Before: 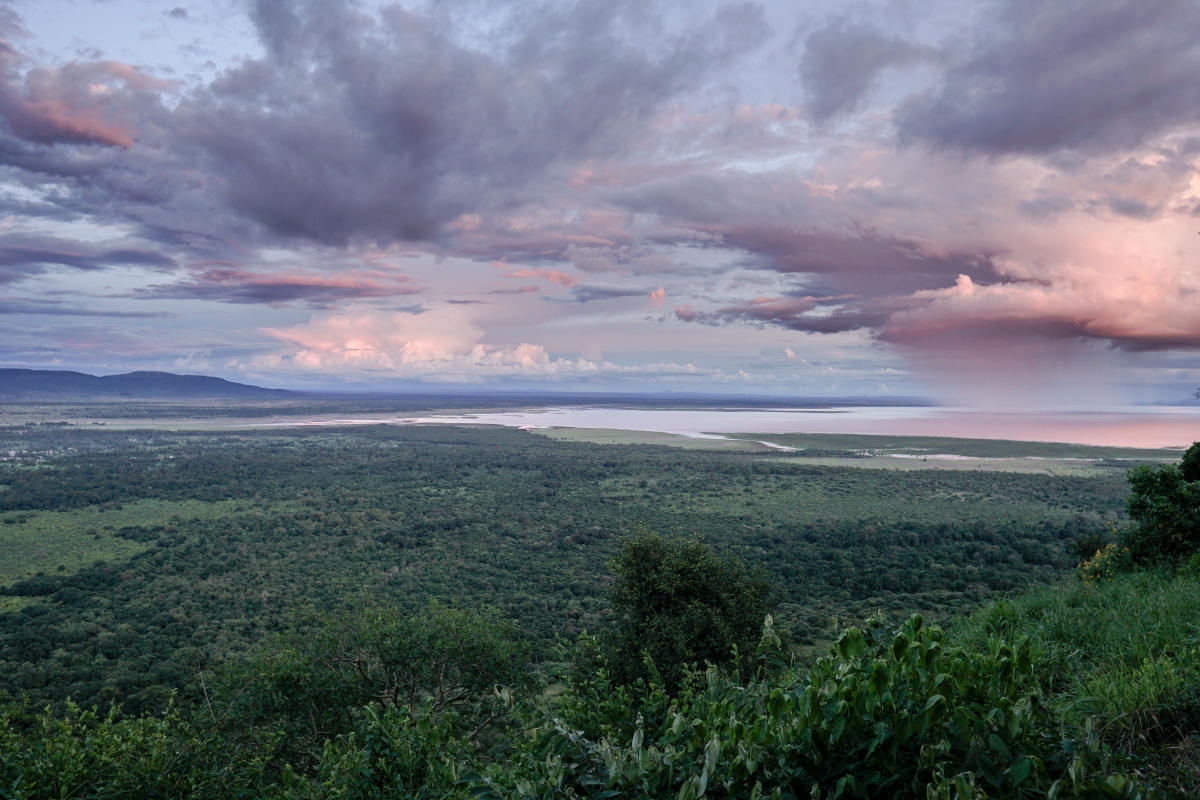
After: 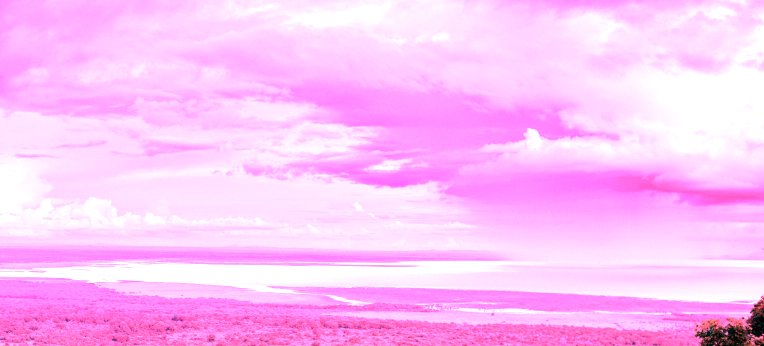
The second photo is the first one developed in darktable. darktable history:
exposure: black level correction 0.001, exposure 0.955 EV, compensate exposure bias true, compensate highlight preservation false
white balance: red 4.26, blue 1.802
crop: left 36.005%, top 18.293%, right 0.31%, bottom 38.444%
